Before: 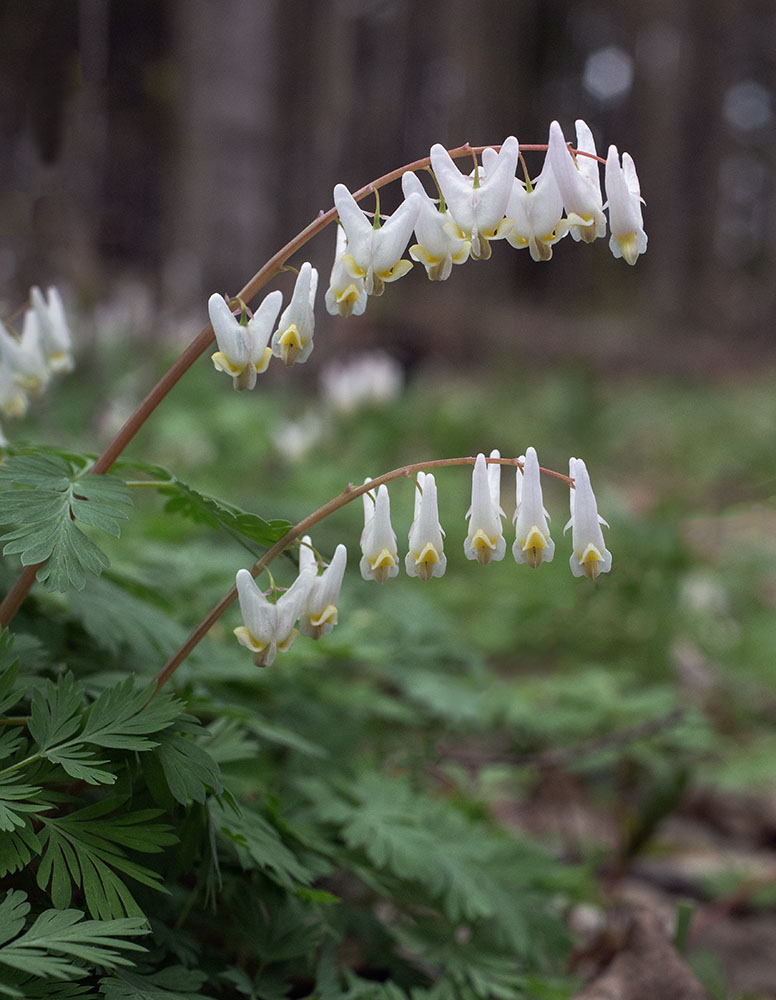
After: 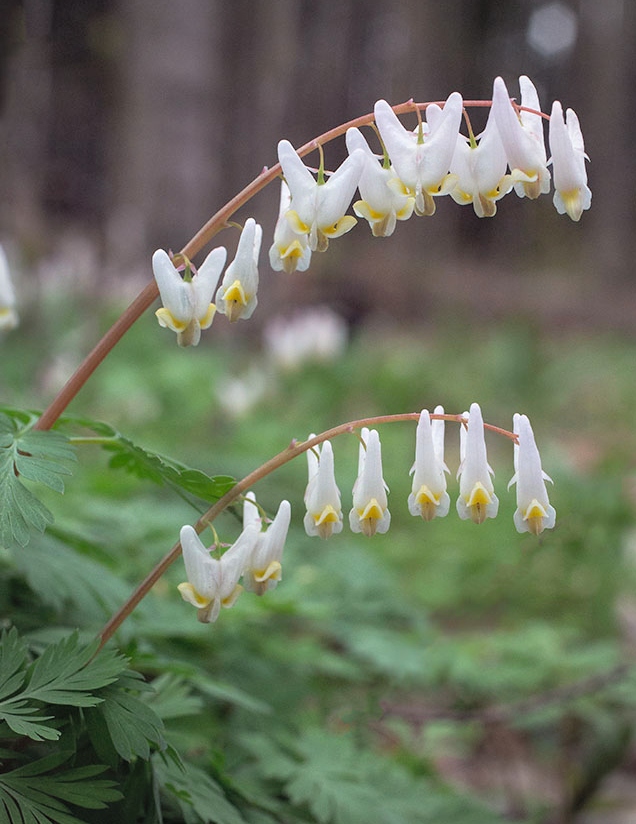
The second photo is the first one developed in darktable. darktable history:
contrast brightness saturation: brightness 0.155
crop and rotate: left 7.435%, top 4.413%, right 10.601%, bottom 13.11%
vignetting: fall-off start 74.45%, fall-off radius 65.82%, brightness -0.201
